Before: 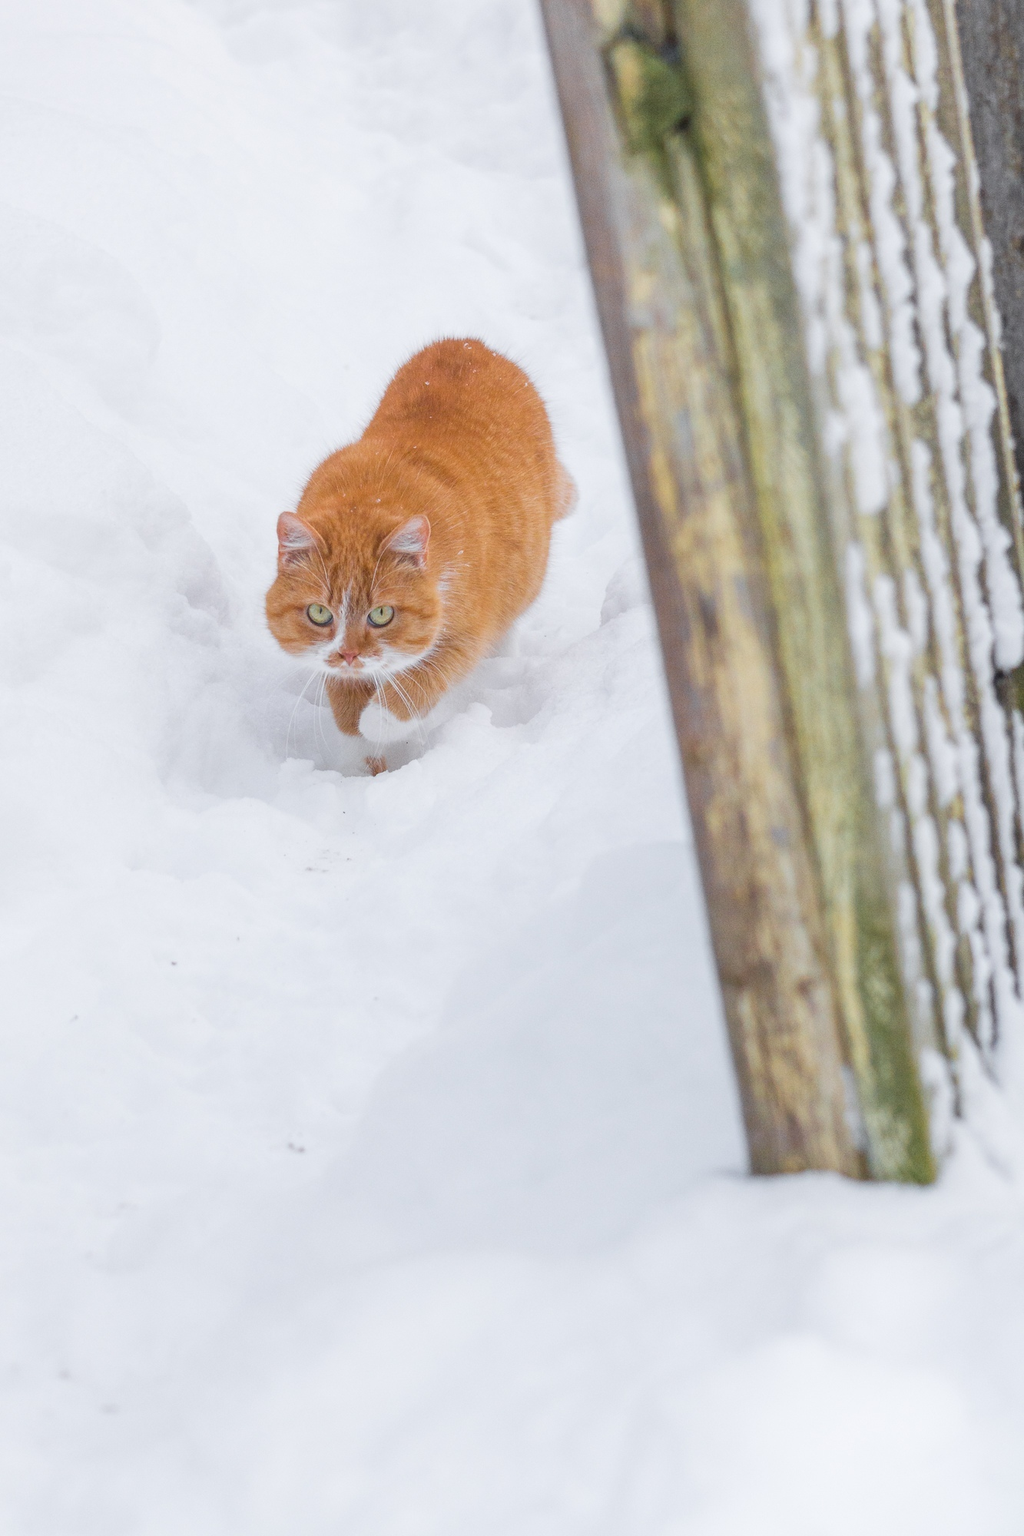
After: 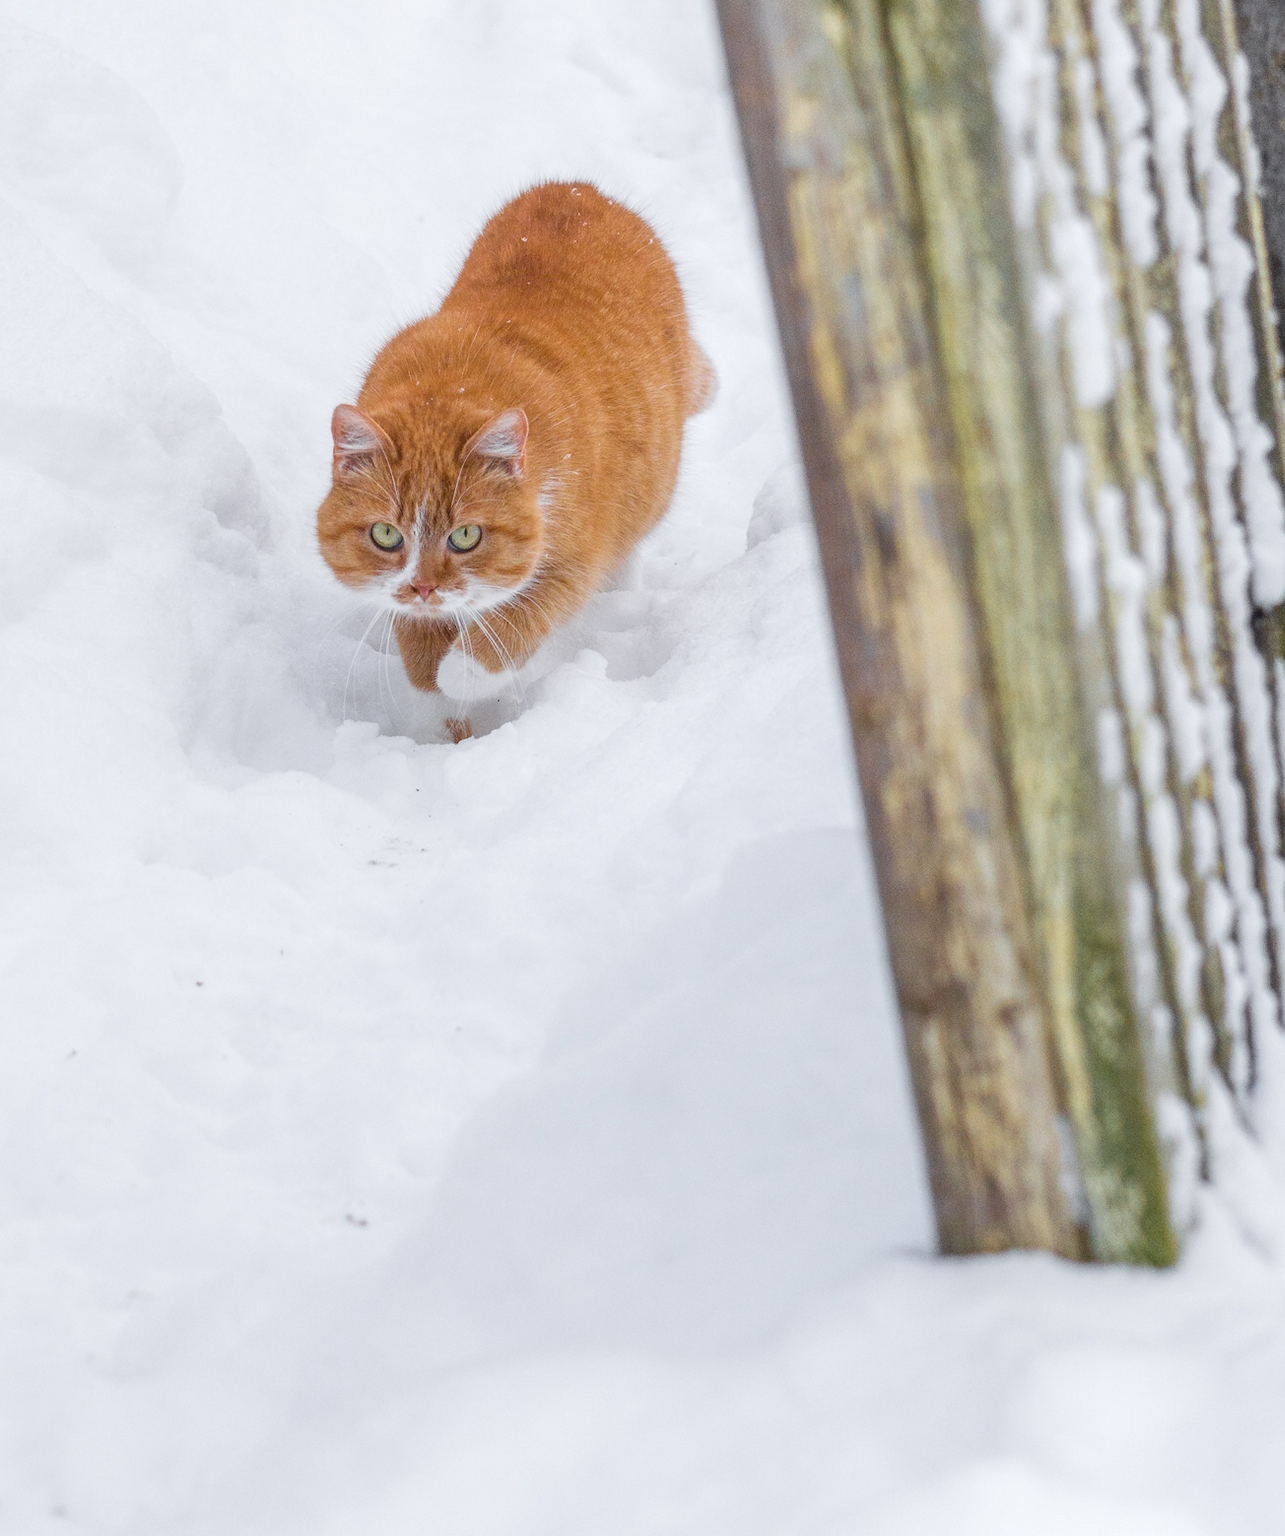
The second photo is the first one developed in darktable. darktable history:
crop and rotate: left 1.814%, top 12.818%, right 0.25%, bottom 9.225%
local contrast: on, module defaults
